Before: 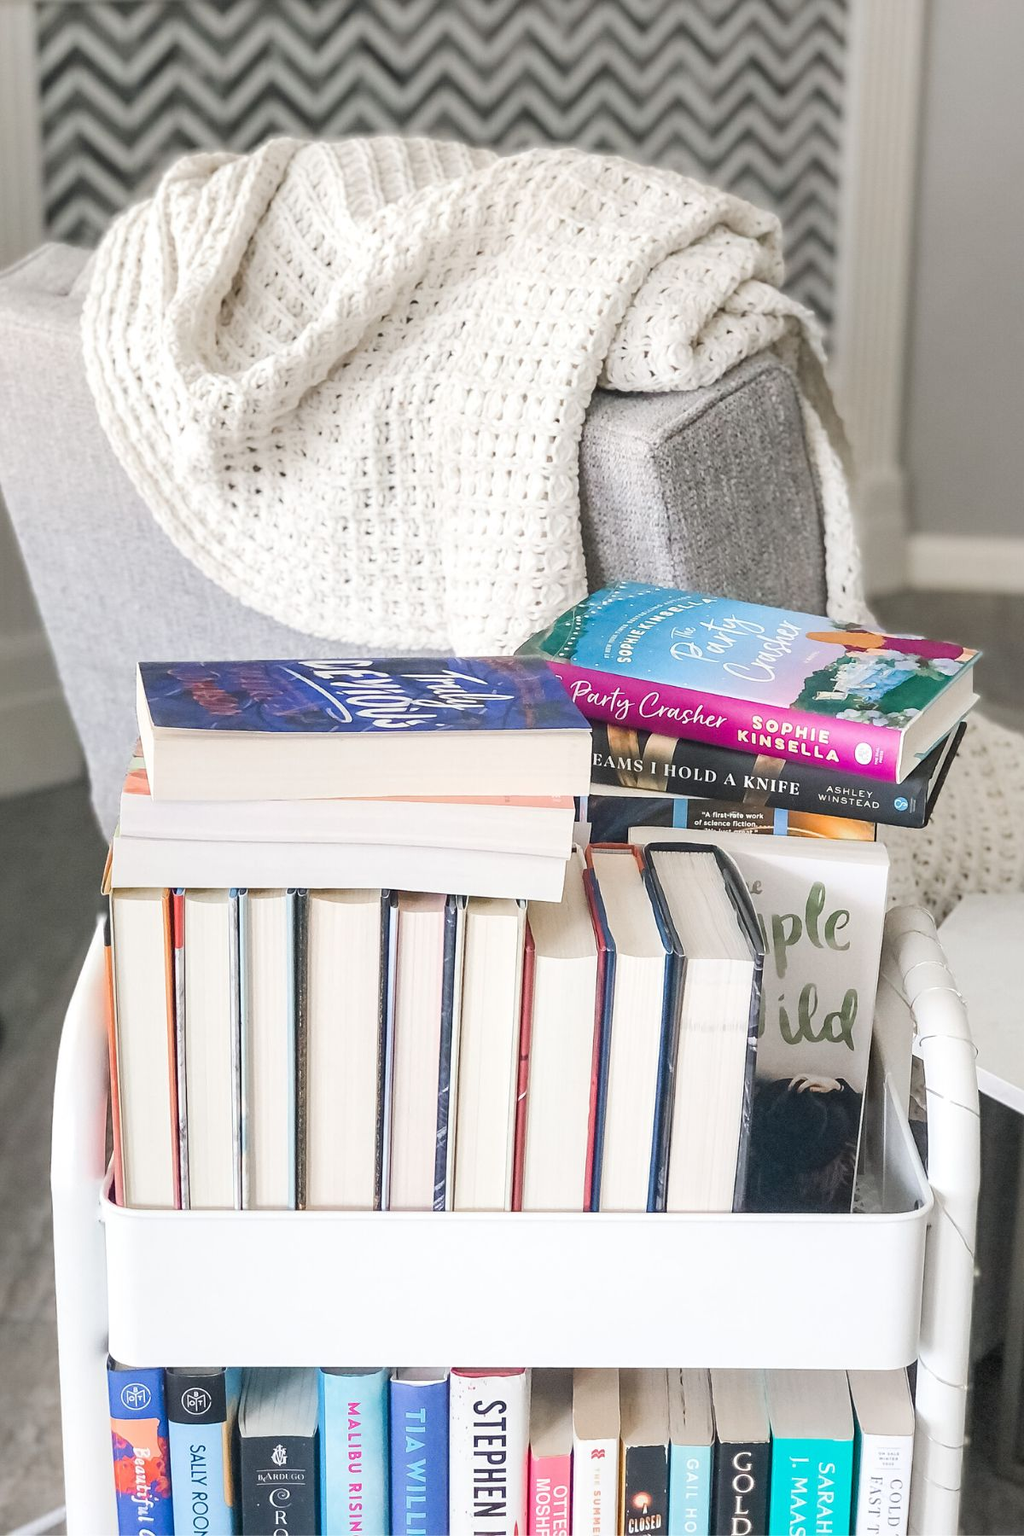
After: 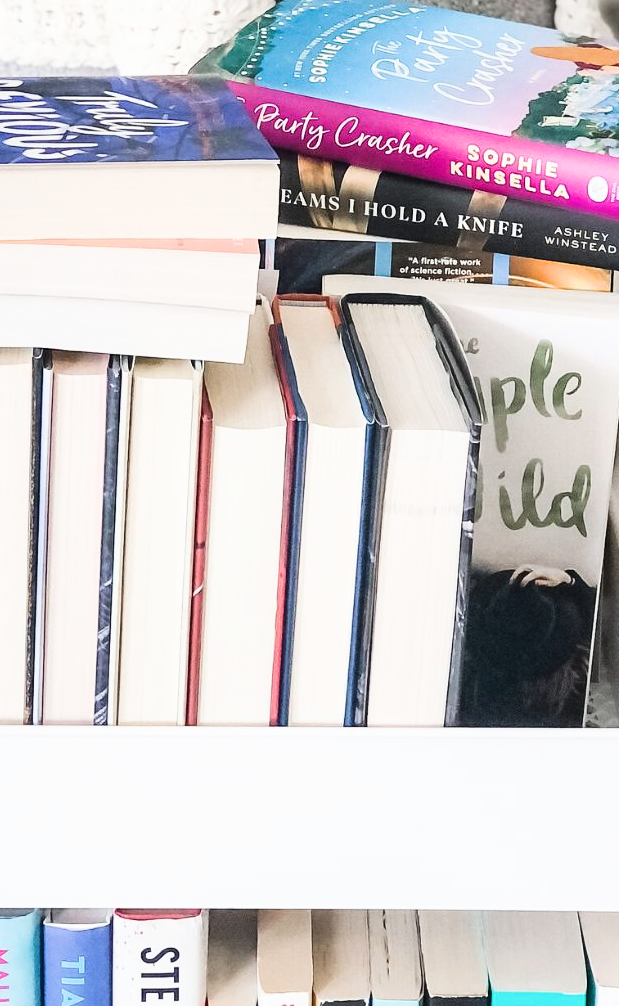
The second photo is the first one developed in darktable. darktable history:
crop: left 34.501%, top 38.584%, right 13.906%, bottom 5.488%
tone equalizer: -8 EV -0.72 EV, -7 EV -0.669 EV, -6 EV -0.639 EV, -5 EV -0.411 EV, -3 EV 0.373 EV, -2 EV 0.6 EV, -1 EV 0.695 EV, +0 EV 0.763 EV, edges refinement/feathering 500, mask exposure compensation -1.57 EV, preserve details no
filmic rgb: black relative exposure -14.15 EV, white relative exposure 3.37 EV, threshold 3.01 EV, hardness 7.87, contrast 0.988, enable highlight reconstruction true
